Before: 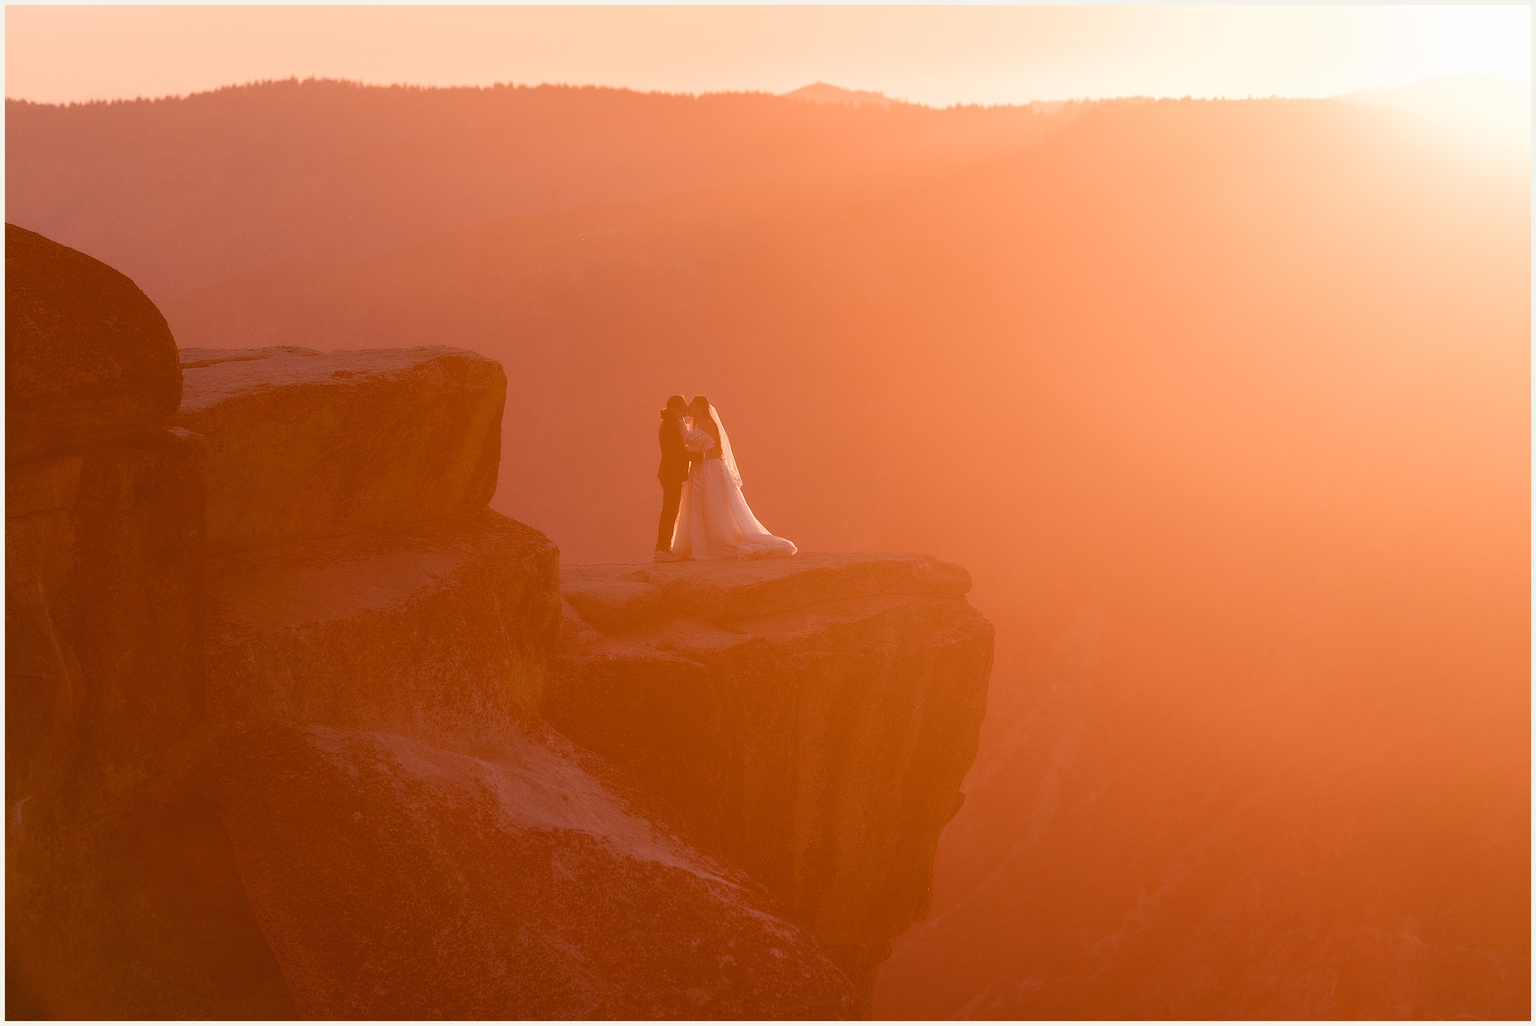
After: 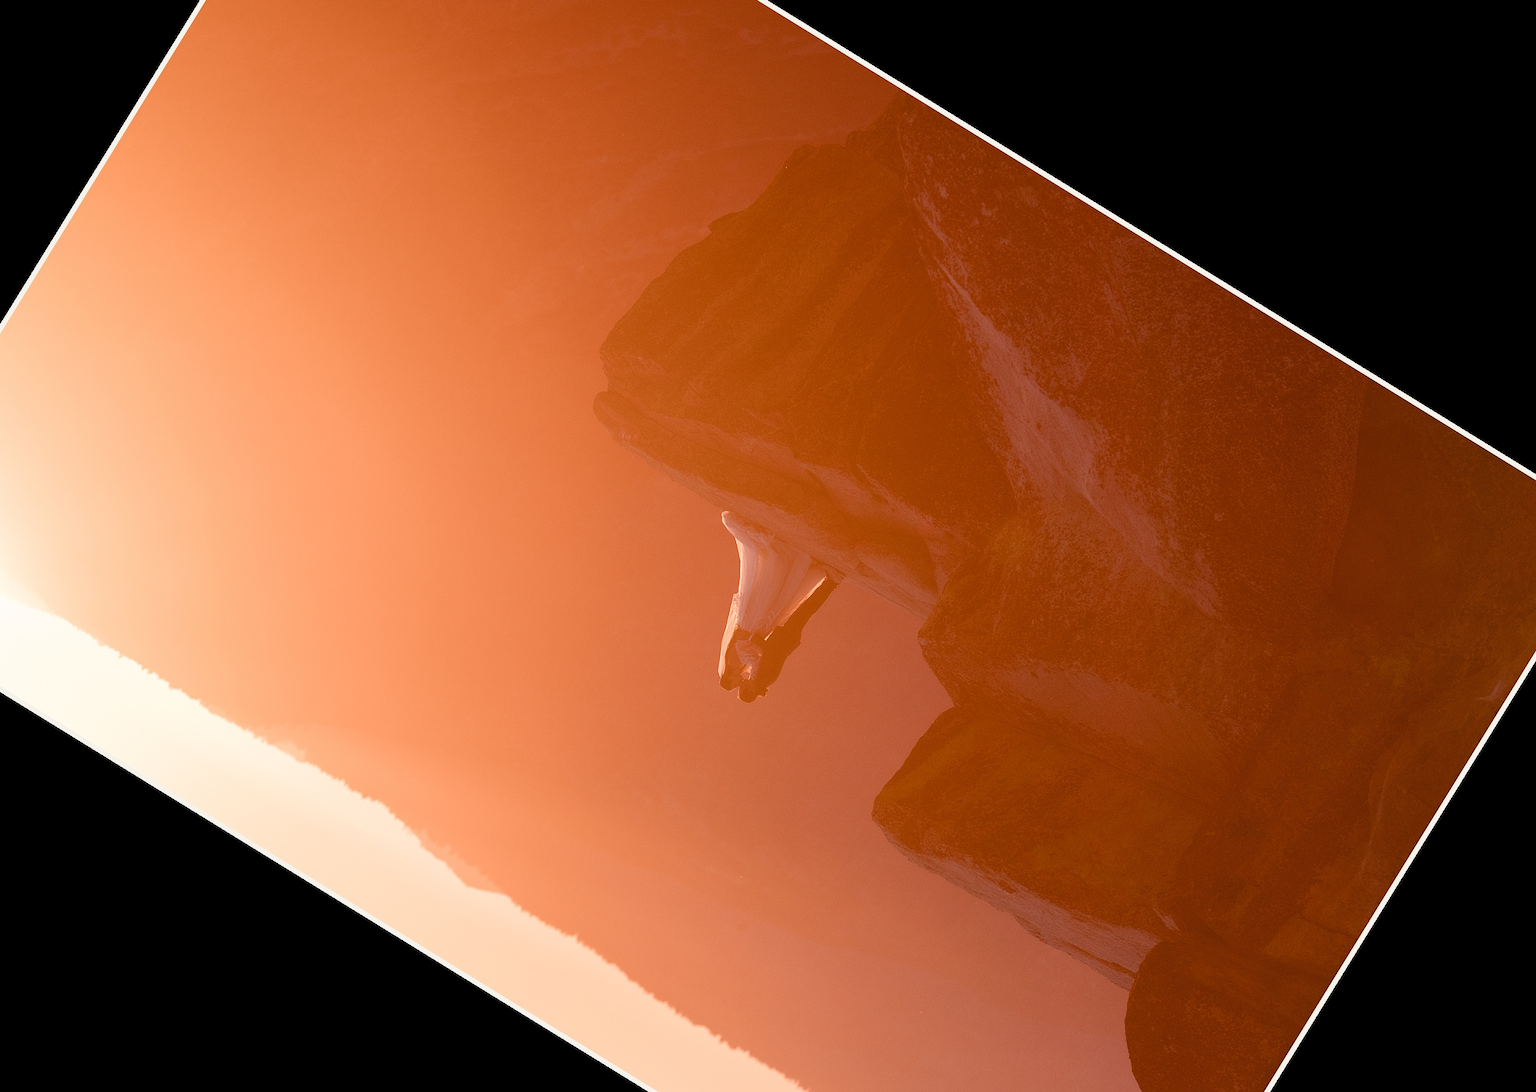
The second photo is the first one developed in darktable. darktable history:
crop and rotate: angle 148.34°, left 9.226%, top 15.597%, right 4.588%, bottom 17.055%
